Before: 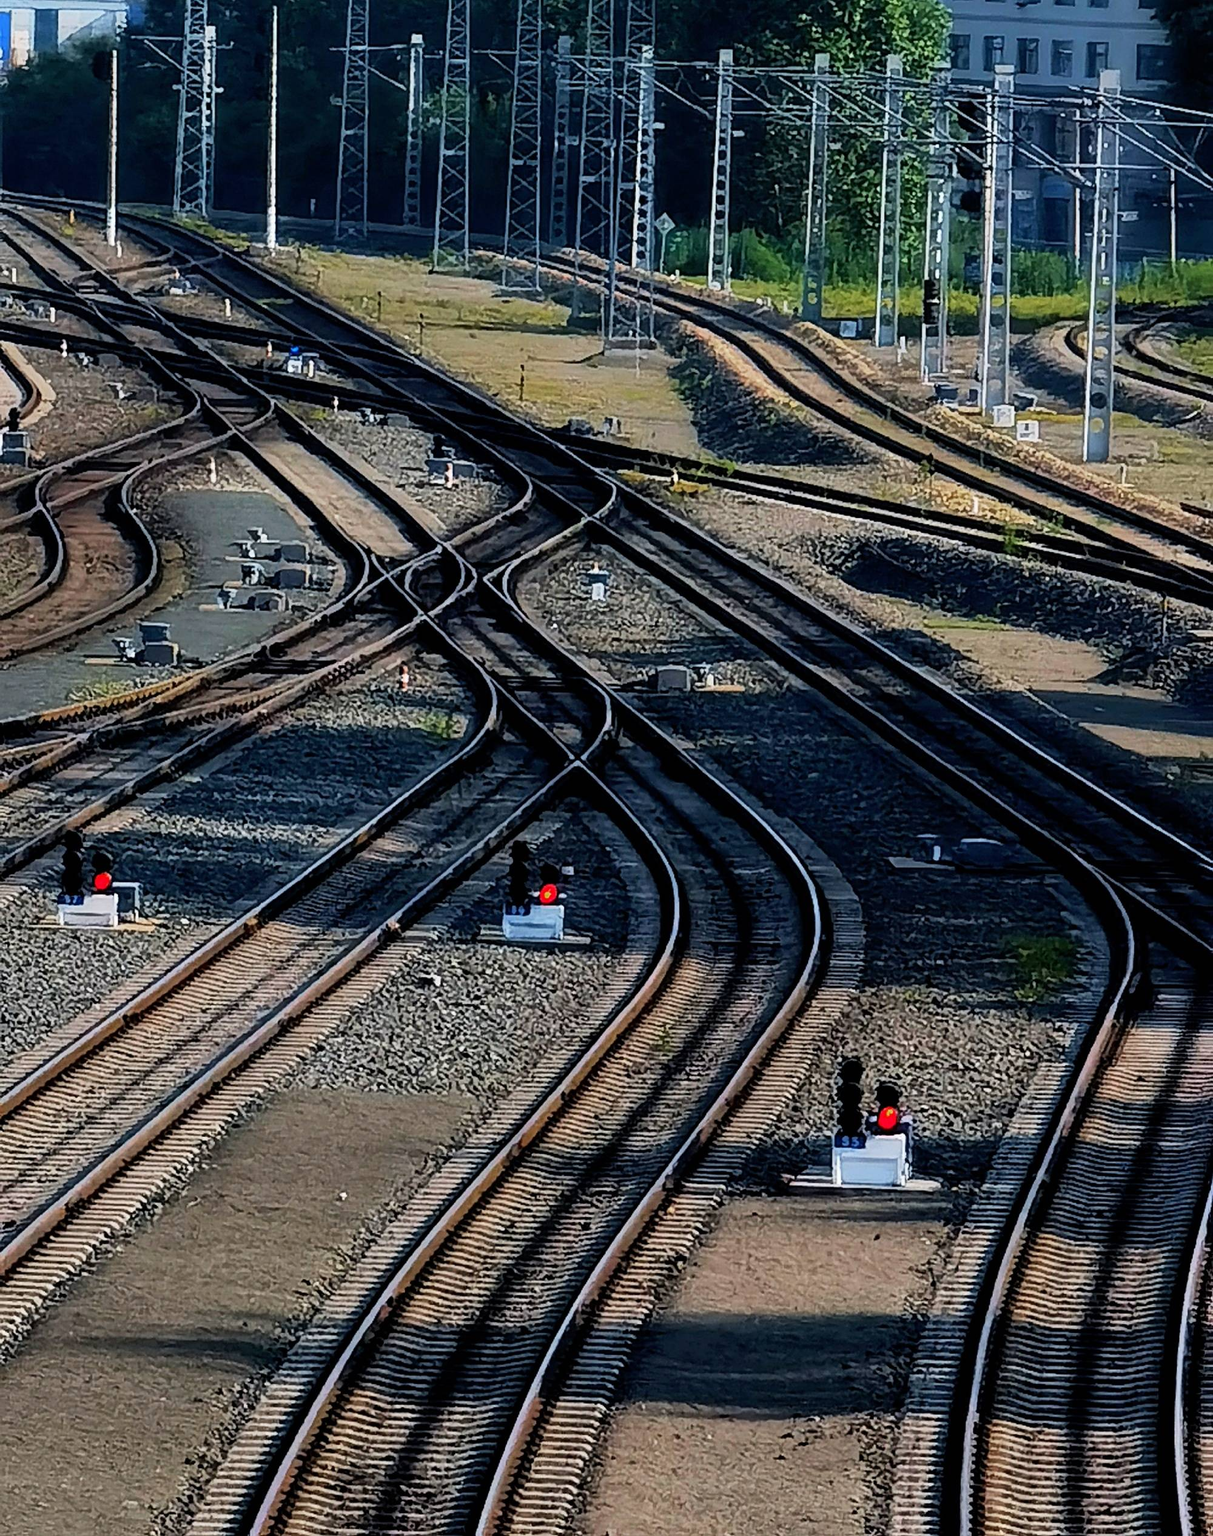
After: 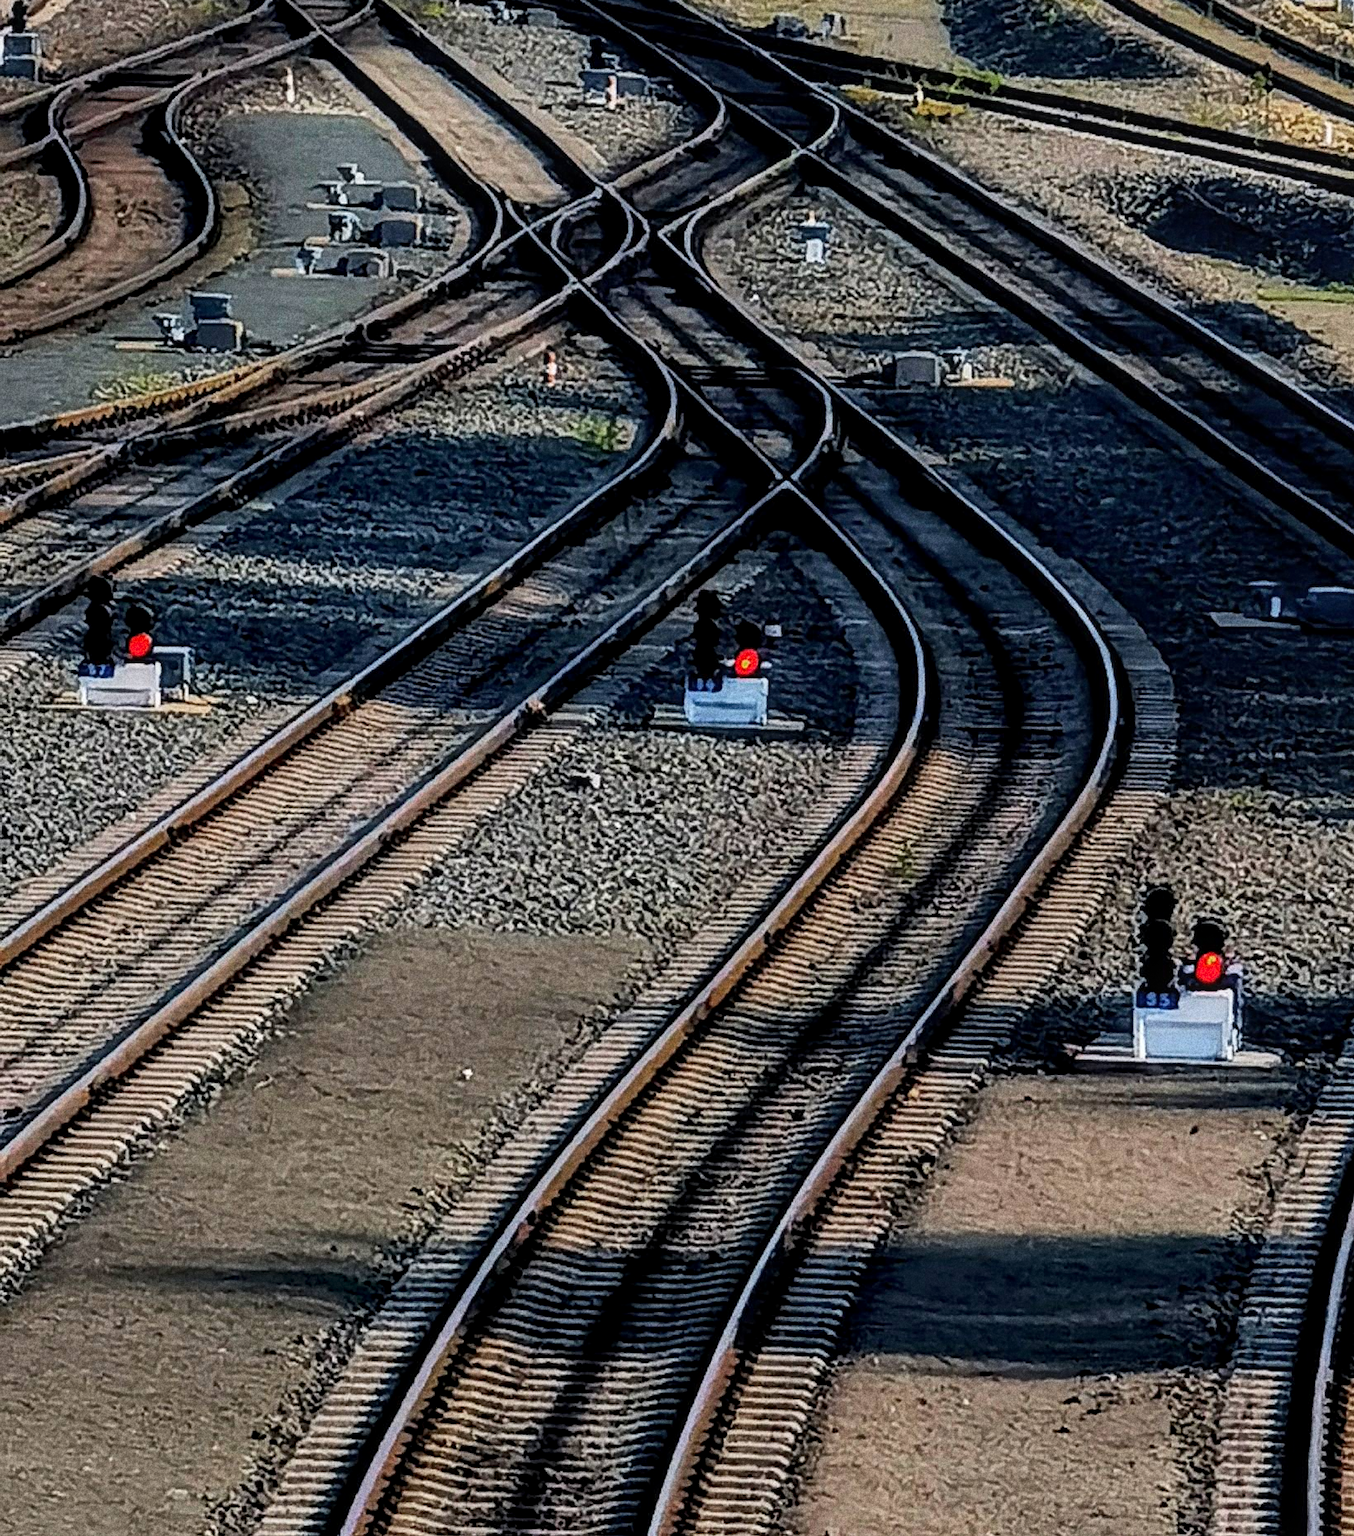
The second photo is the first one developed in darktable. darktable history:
crop: top 26.531%, right 17.959%
grain: coarseness 11.82 ISO, strength 36.67%, mid-tones bias 74.17%
local contrast: on, module defaults
